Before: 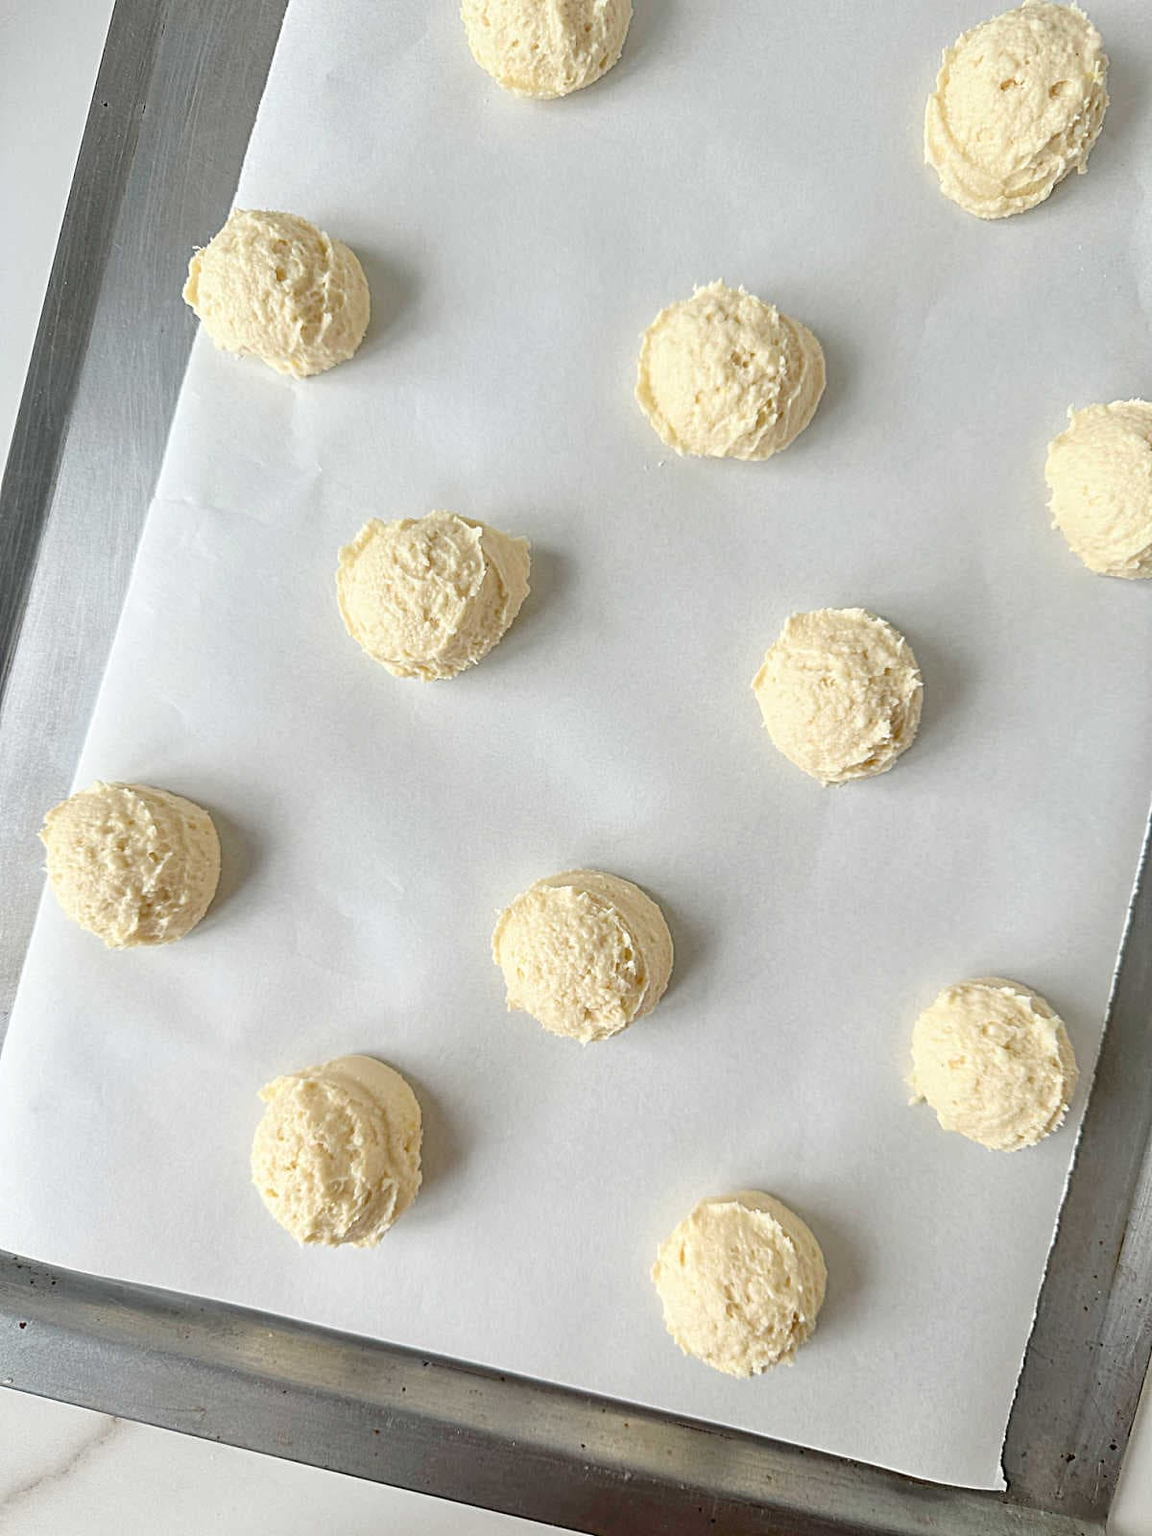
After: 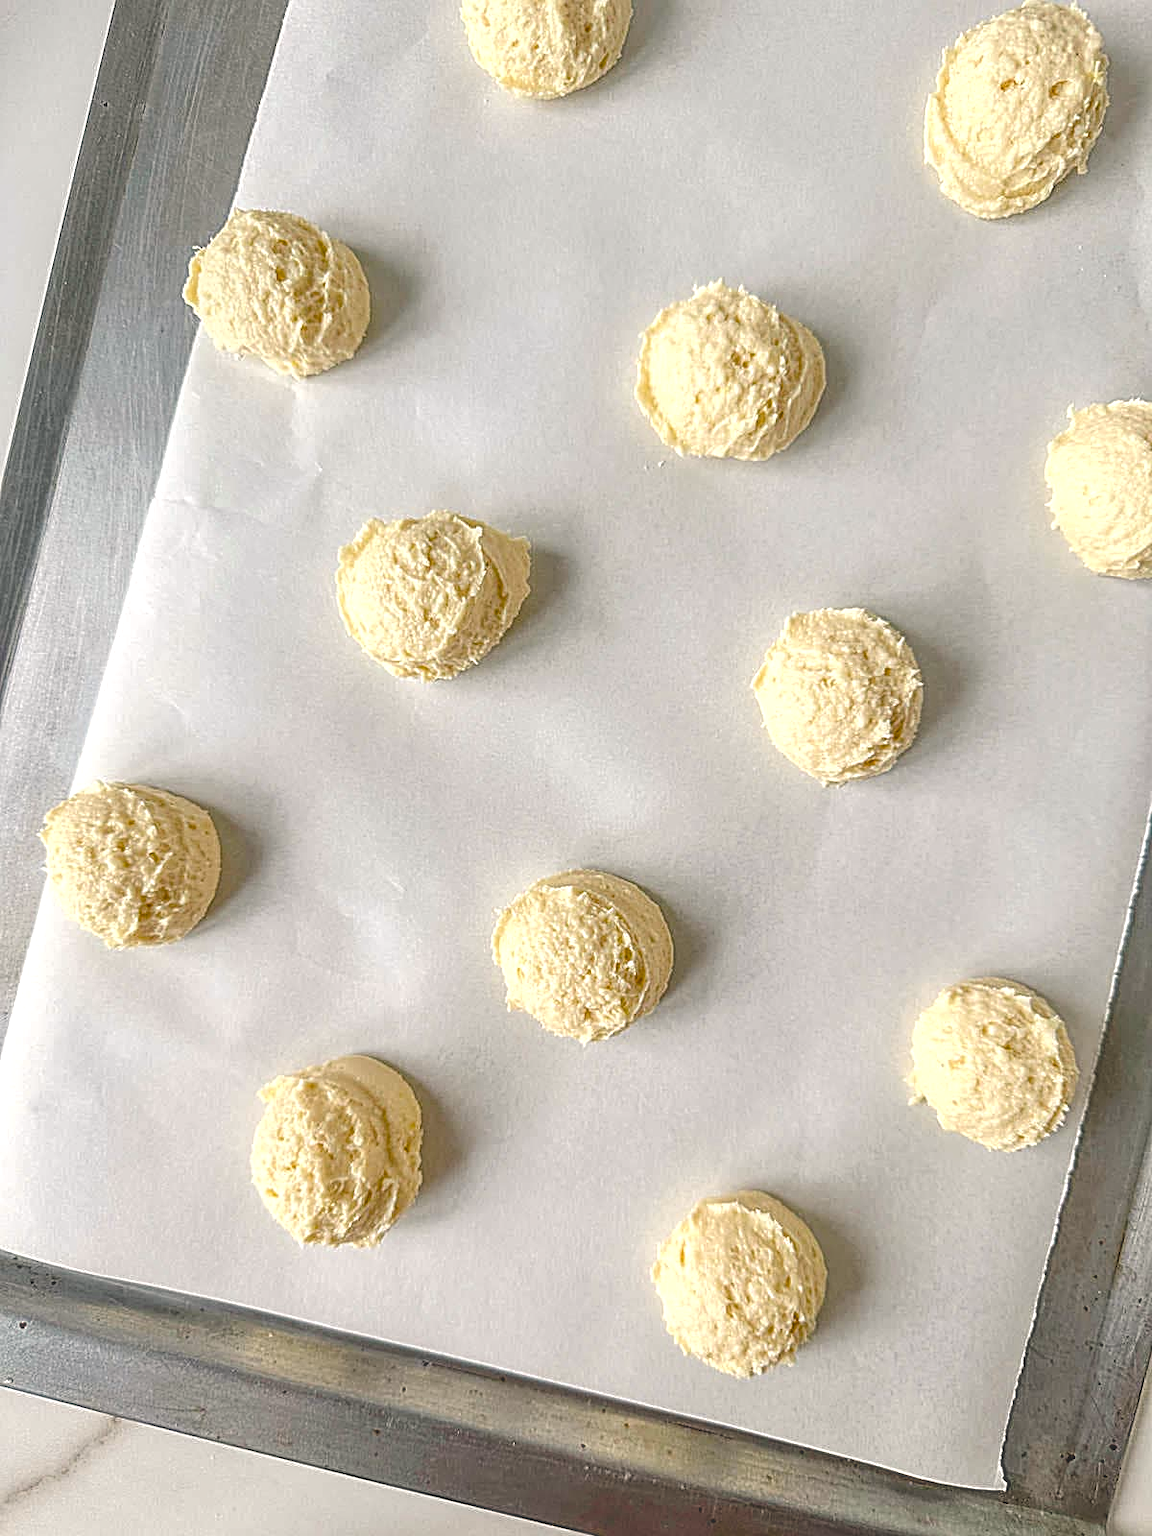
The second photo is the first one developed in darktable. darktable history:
local contrast: highlights 74%, shadows 55%, detail 177%, midtone range 0.204
color balance rgb: shadows lift › hue 87.46°, highlights gain › chroma 1.353%, highlights gain › hue 57.01°, global offset › luminance 1.976%, linear chroma grading › global chroma 25.597%, perceptual saturation grading › global saturation 20.502%, perceptual saturation grading › highlights -19.911%, perceptual saturation grading › shadows 29.731%
sharpen: on, module defaults
contrast brightness saturation: saturation -0.063
